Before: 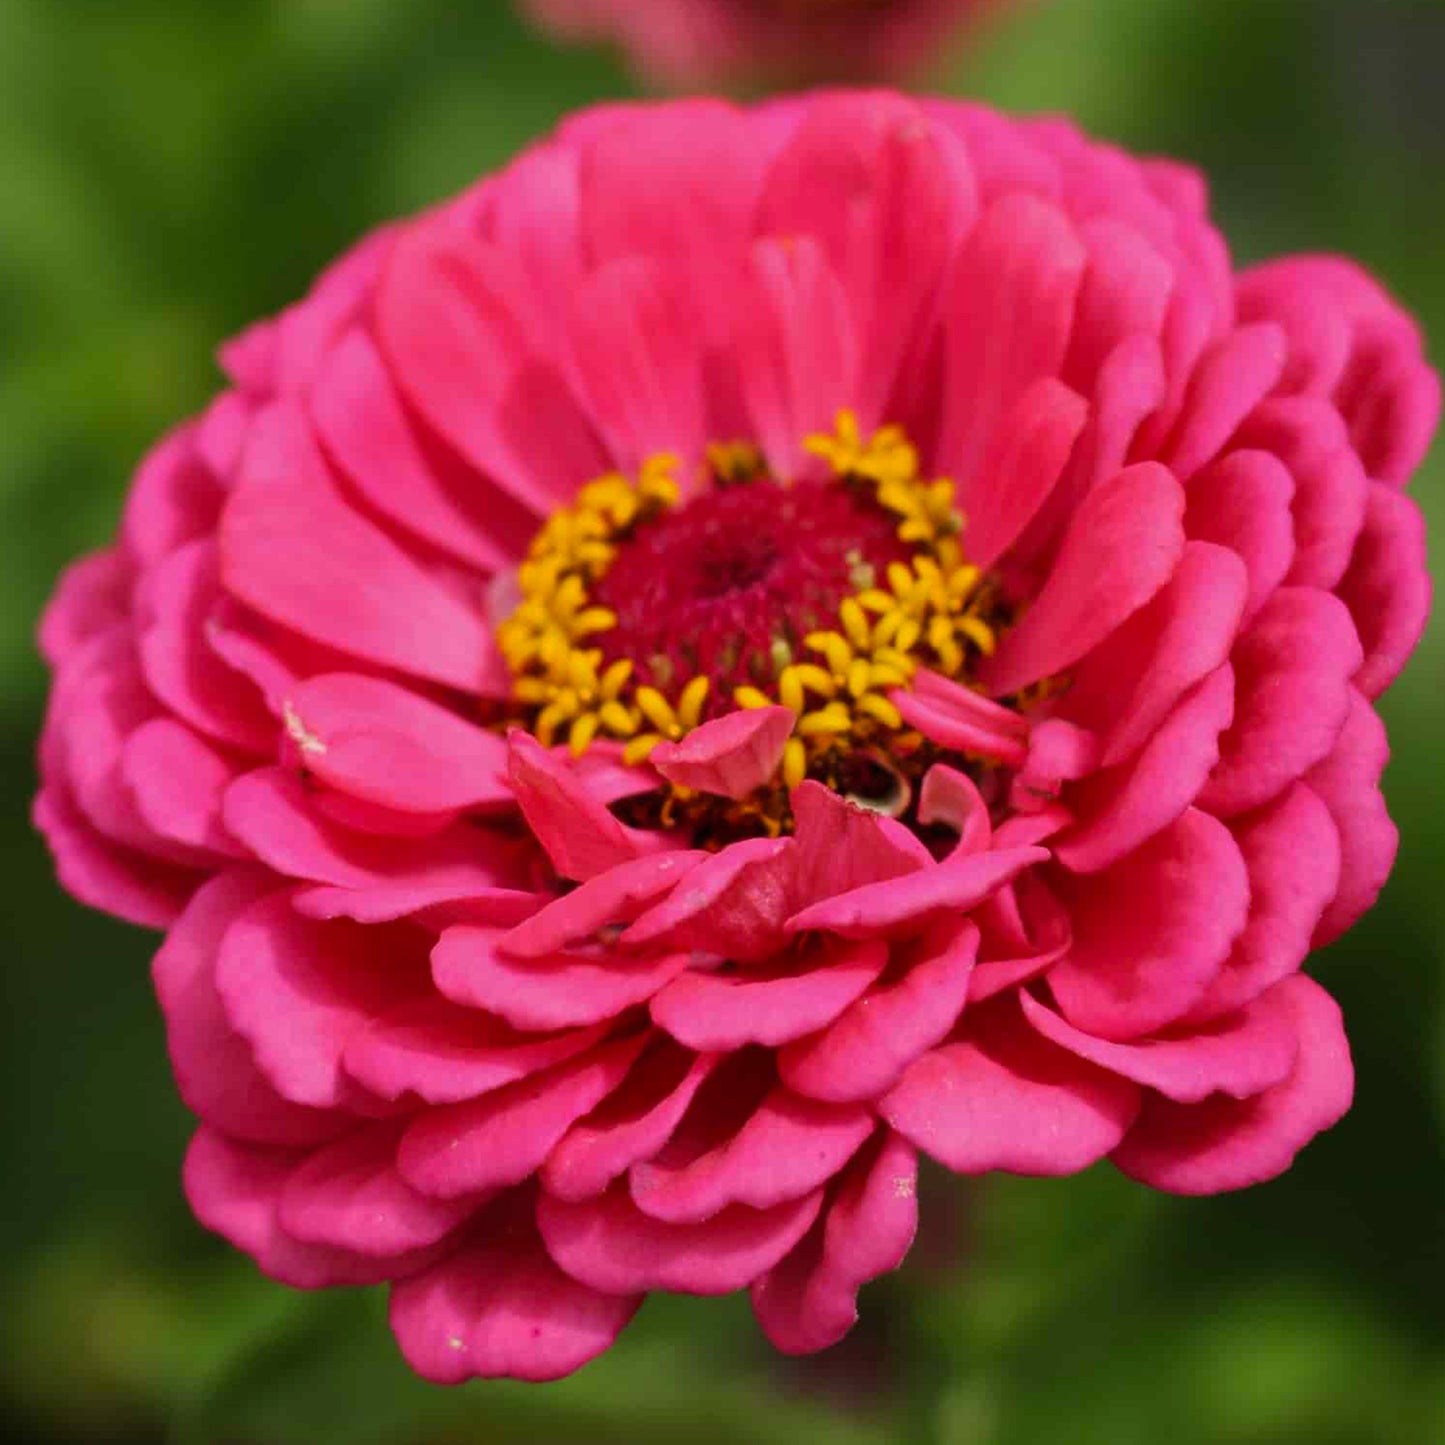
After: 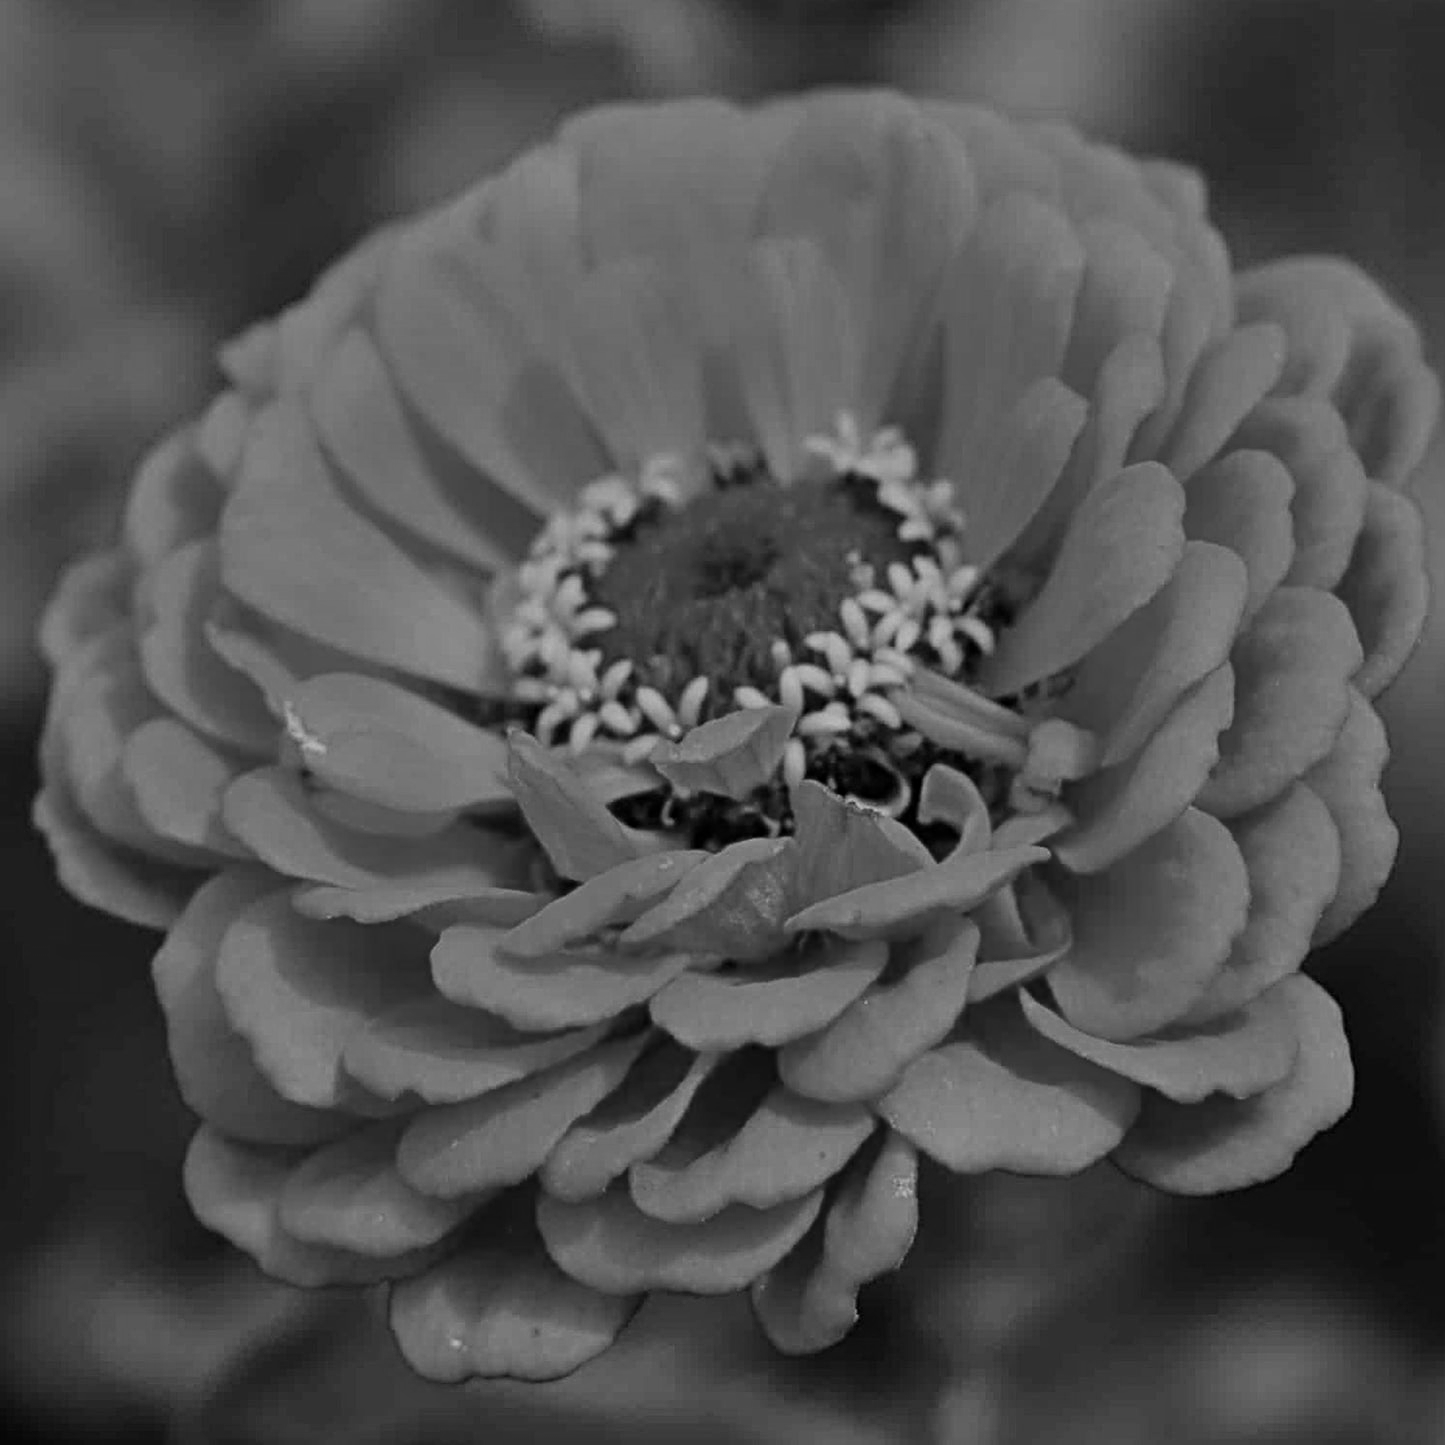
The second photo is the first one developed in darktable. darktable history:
monochrome: a -4.13, b 5.16, size 1
sharpen: radius 4
tone curve: curves: ch0 [(0, 0) (0.068, 0.031) (0.183, 0.13) (0.341, 0.319) (0.547, 0.545) (0.828, 0.817) (1, 0.968)]; ch1 [(0, 0) (0.23, 0.166) (0.34, 0.308) (0.371, 0.337) (0.429, 0.408) (0.477, 0.466) (0.499, 0.5) (0.529, 0.528) (0.559, 0.578) (0.743, 0.798) (1, 1)]; ch2 [(0, 0) (0.431, 0.419) (0.495, 0.502) (0.524, 0.525) (0.568, 0.543) (0.6, 0.597) (0.634, 0.644) (0.728, 0.722) (1, 1)], color space Lab, independent channels, preserve colors none
